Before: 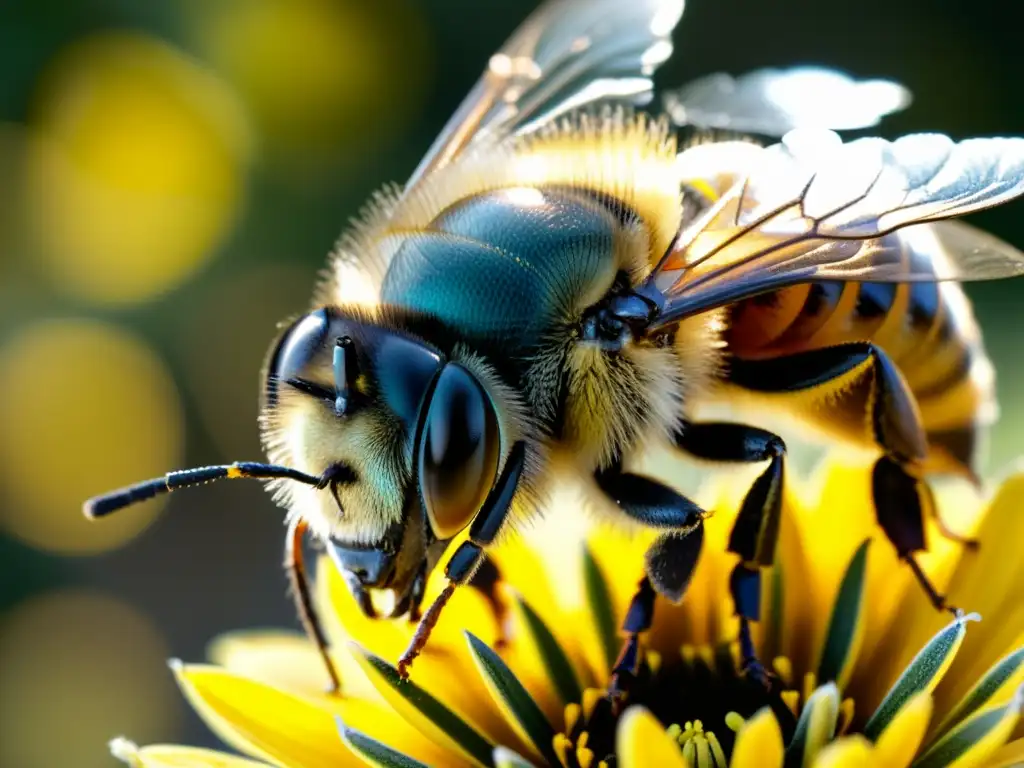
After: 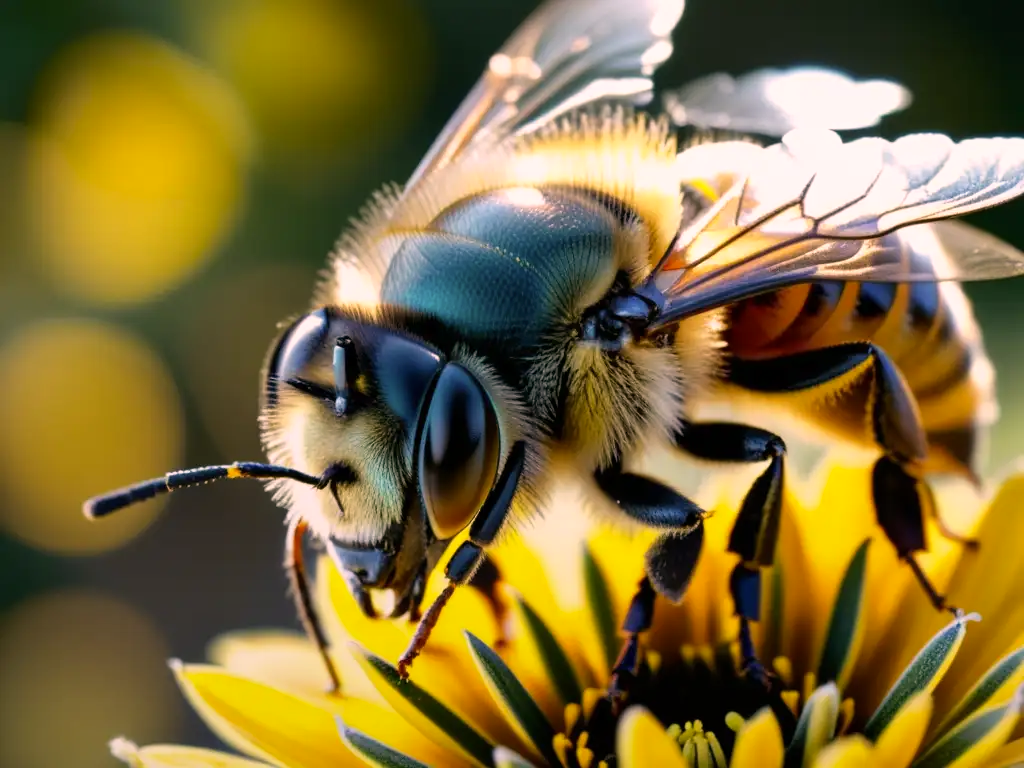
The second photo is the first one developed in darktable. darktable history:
graduated density: rotation -180°, offset 24.95
color correction: highlights a* 12.23, highlights b* 5.41
